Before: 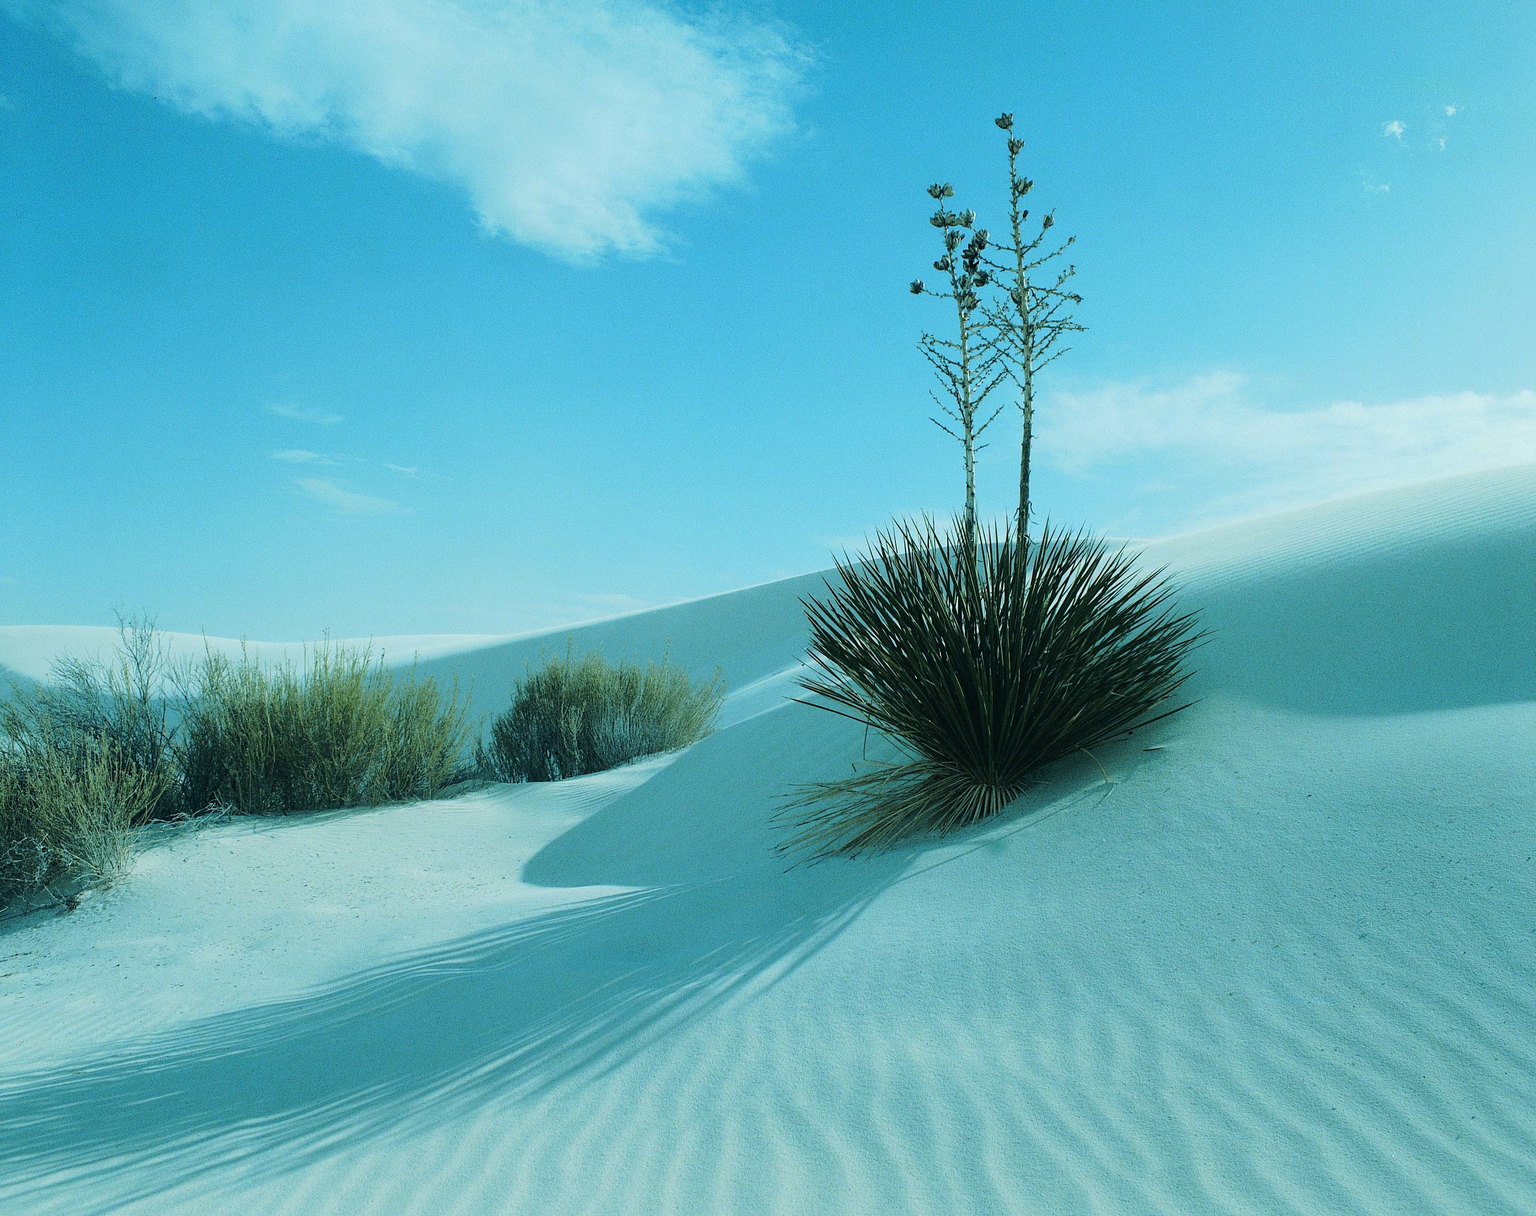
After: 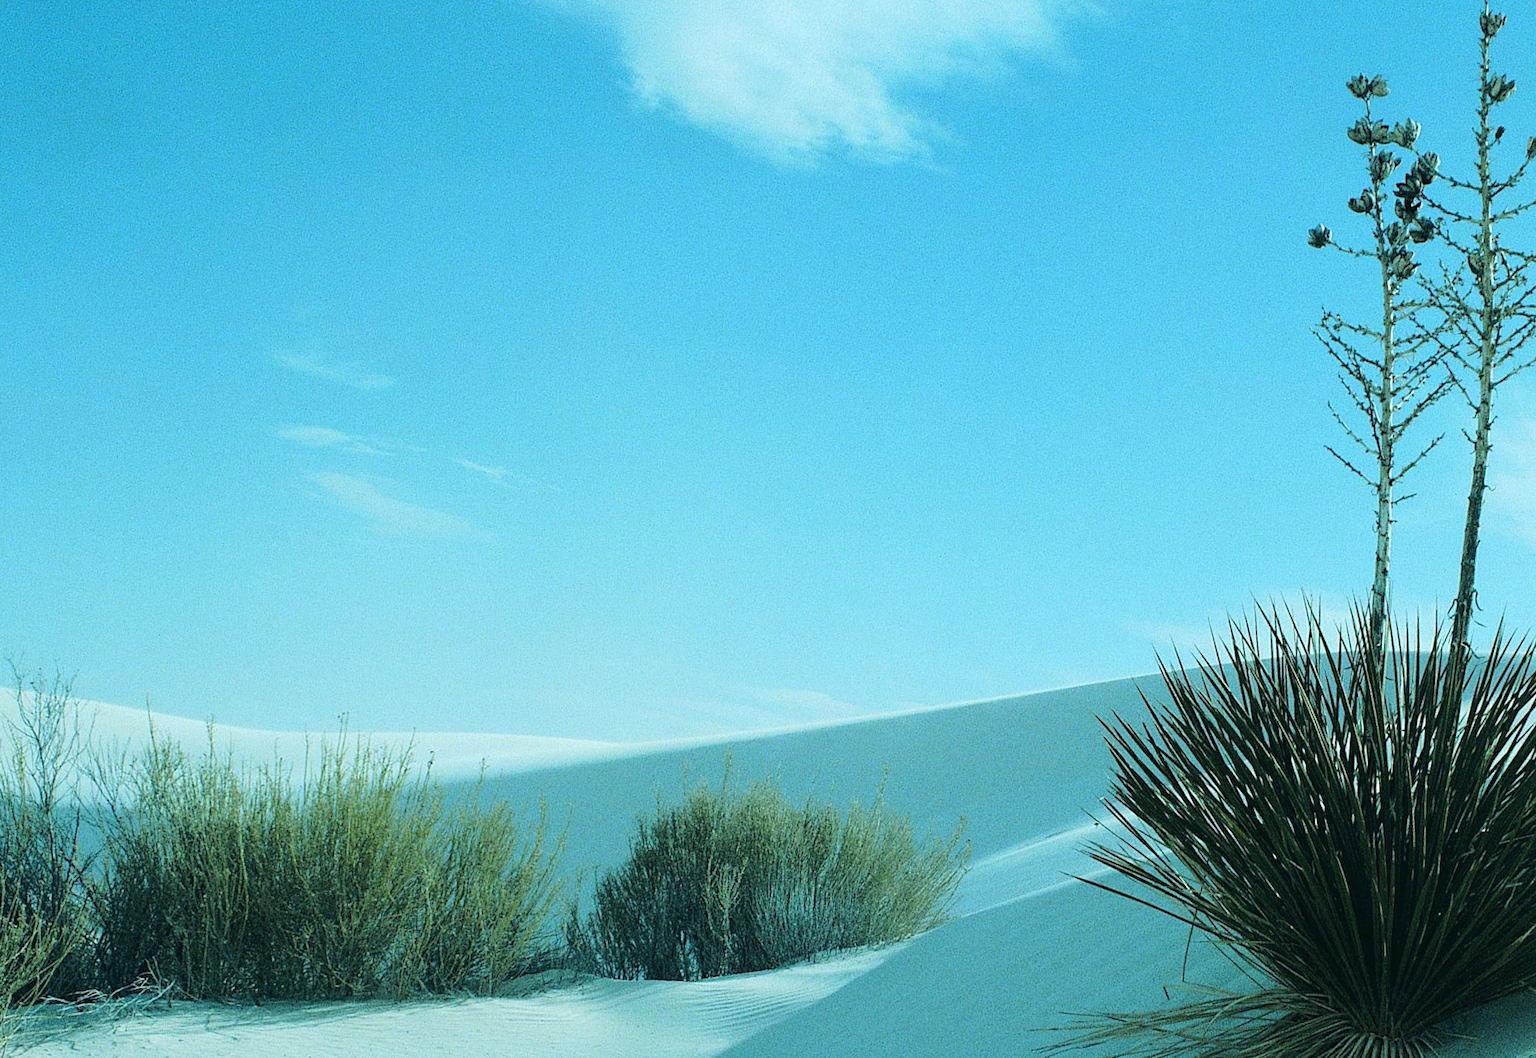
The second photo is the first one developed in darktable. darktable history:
exposure: exposure 0.197 EV, compensate highlight preservation false
crop and rotate: angle -4.99°, left 2.122%, top 6.945%, right 27.566%, bottom 30.519%
rotate and perspective: rotation -1°, crop left 0.011, crop right 0.989, crop top 0.025, crop bottom 0.975
